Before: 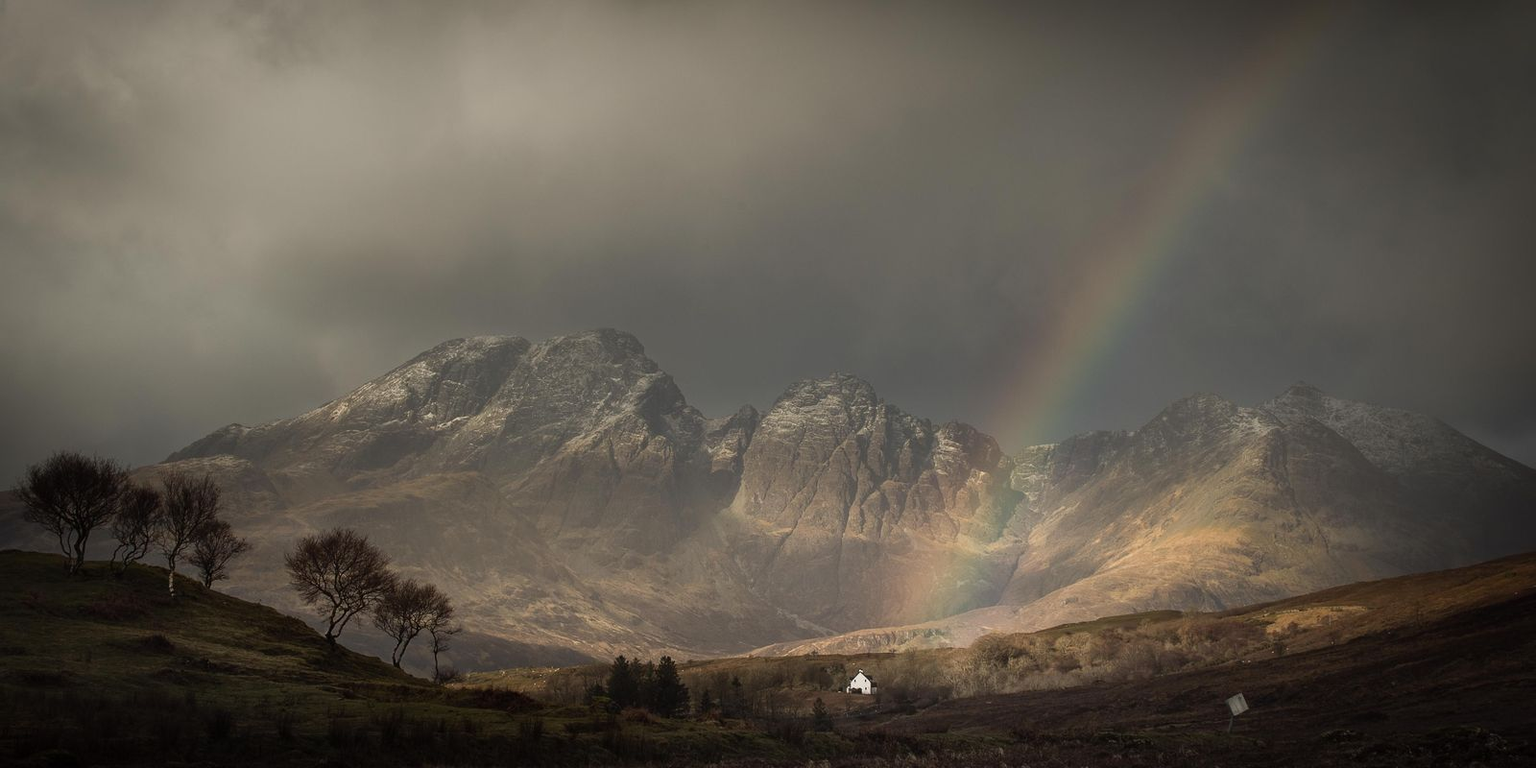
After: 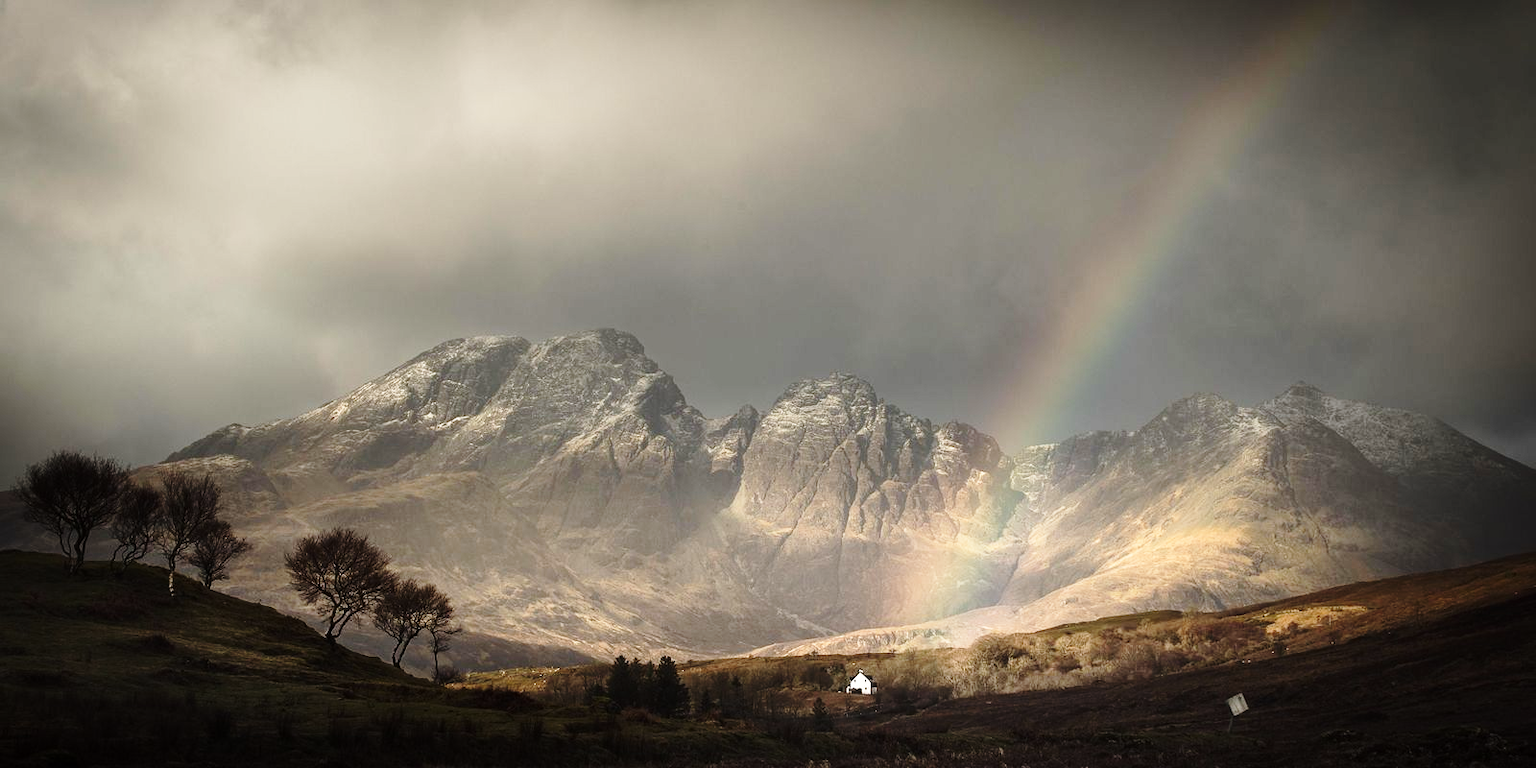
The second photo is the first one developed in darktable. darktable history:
shadows and highlights: shadows 12, white point adjustment 1.2, highlights -0.36, soften with gaussian
base curve: curves: ch0 [(0, 0) (0.028, 0.03) (0.121, 0.232) (0.46, 0.748) (0.859, 0.968) (1, 1)], preserve colors none
tone equalizer: -8 EV -0.417 EV, -7 EV -0.389 EV, -6 EV -0.333 EV, -5 EV -0.222 EV, -3 EV 0.222 EV, -2 EV 0.333 EV, -1 EV 0.389 EV, +0 EV 0.417 EV, edges refinement/feathering 500, mask exposure compensation -1.57 EV, preserve details no
